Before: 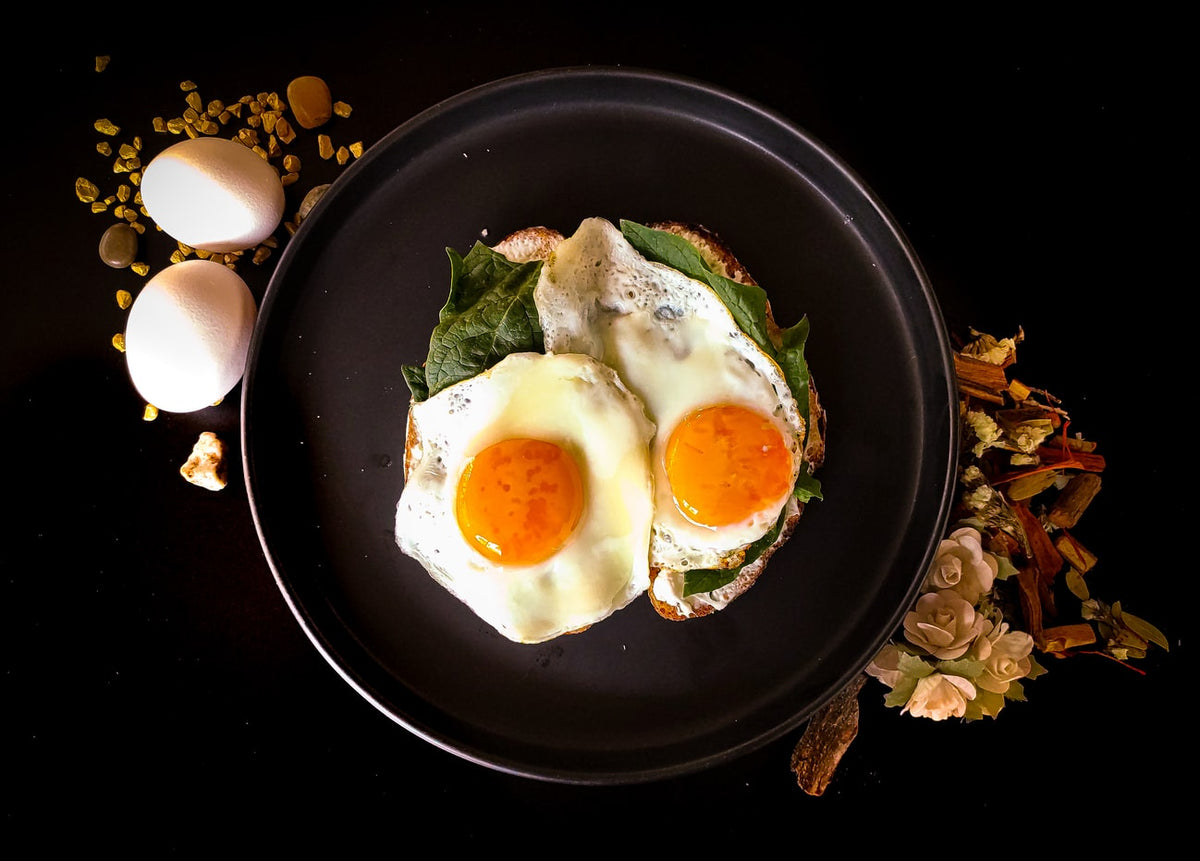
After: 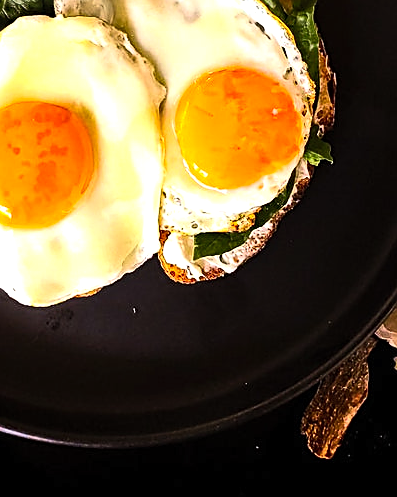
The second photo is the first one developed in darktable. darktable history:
contrast brightness saturation: contrast 0.2, brightness 0.16, saturation 0.22
crop: left 40.878%, top 39.176%, right 25.993%, bottom 3.081%
tone equalizer: -8 EV -0.75 EV, -7 EV -0.7 EV, -6 EV -0.6 EV, -5 EV -0.4 EV, -3 EV 0.4 EV, -2 EV 0.6 EV, -1 EV 0.7 EV, +0 EV 0.75 EV, edges refinement/feathering 500, mask exposure compensation -1.57 EV, preserve details no
sharpen: on, module defaults
